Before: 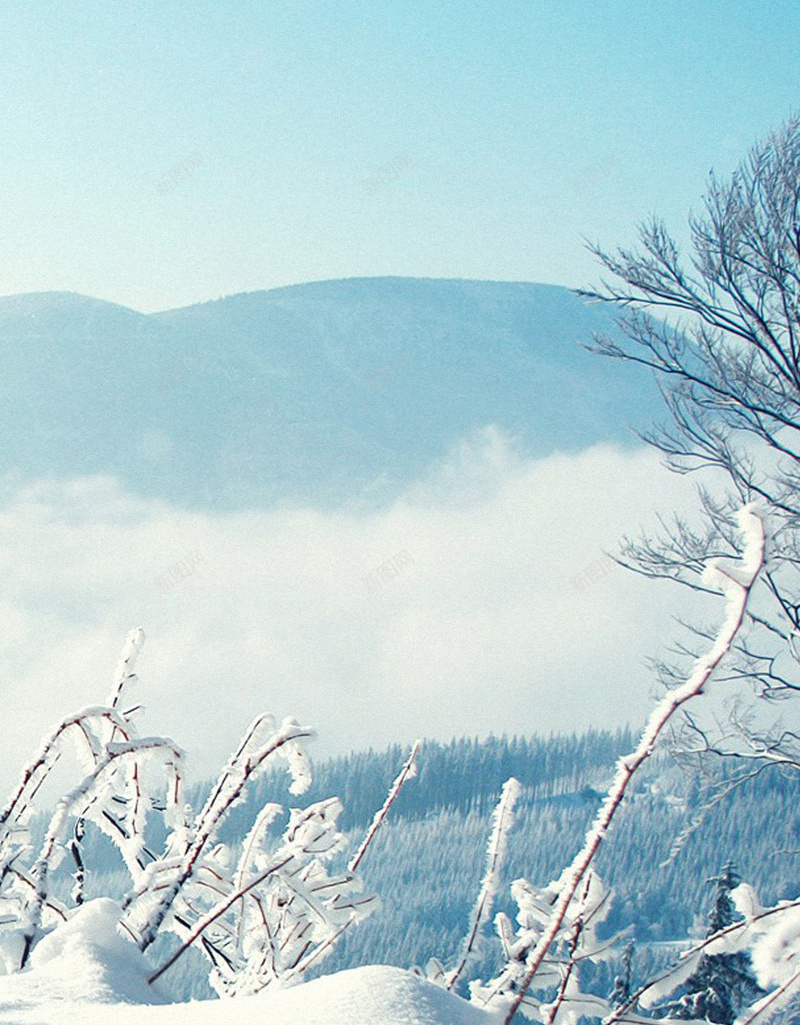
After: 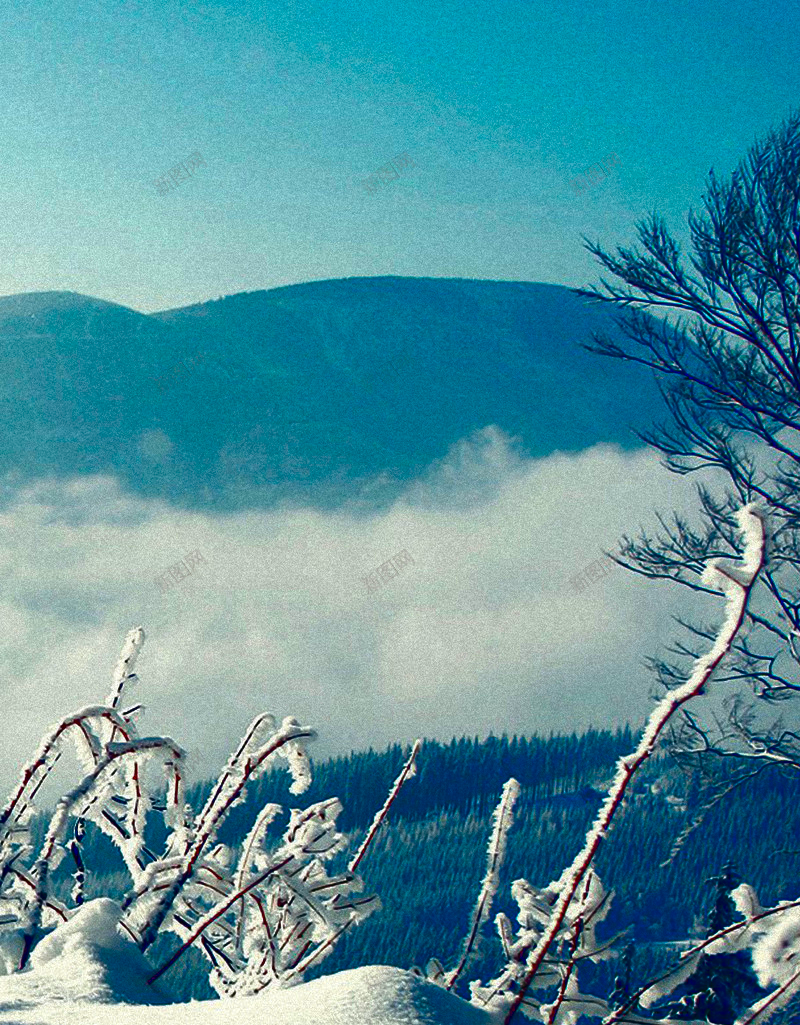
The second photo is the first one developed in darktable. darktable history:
haze removal: compatibility mode true, adaptive false
contrast brightness saturation: brightness -0.986, saturation 0.981
